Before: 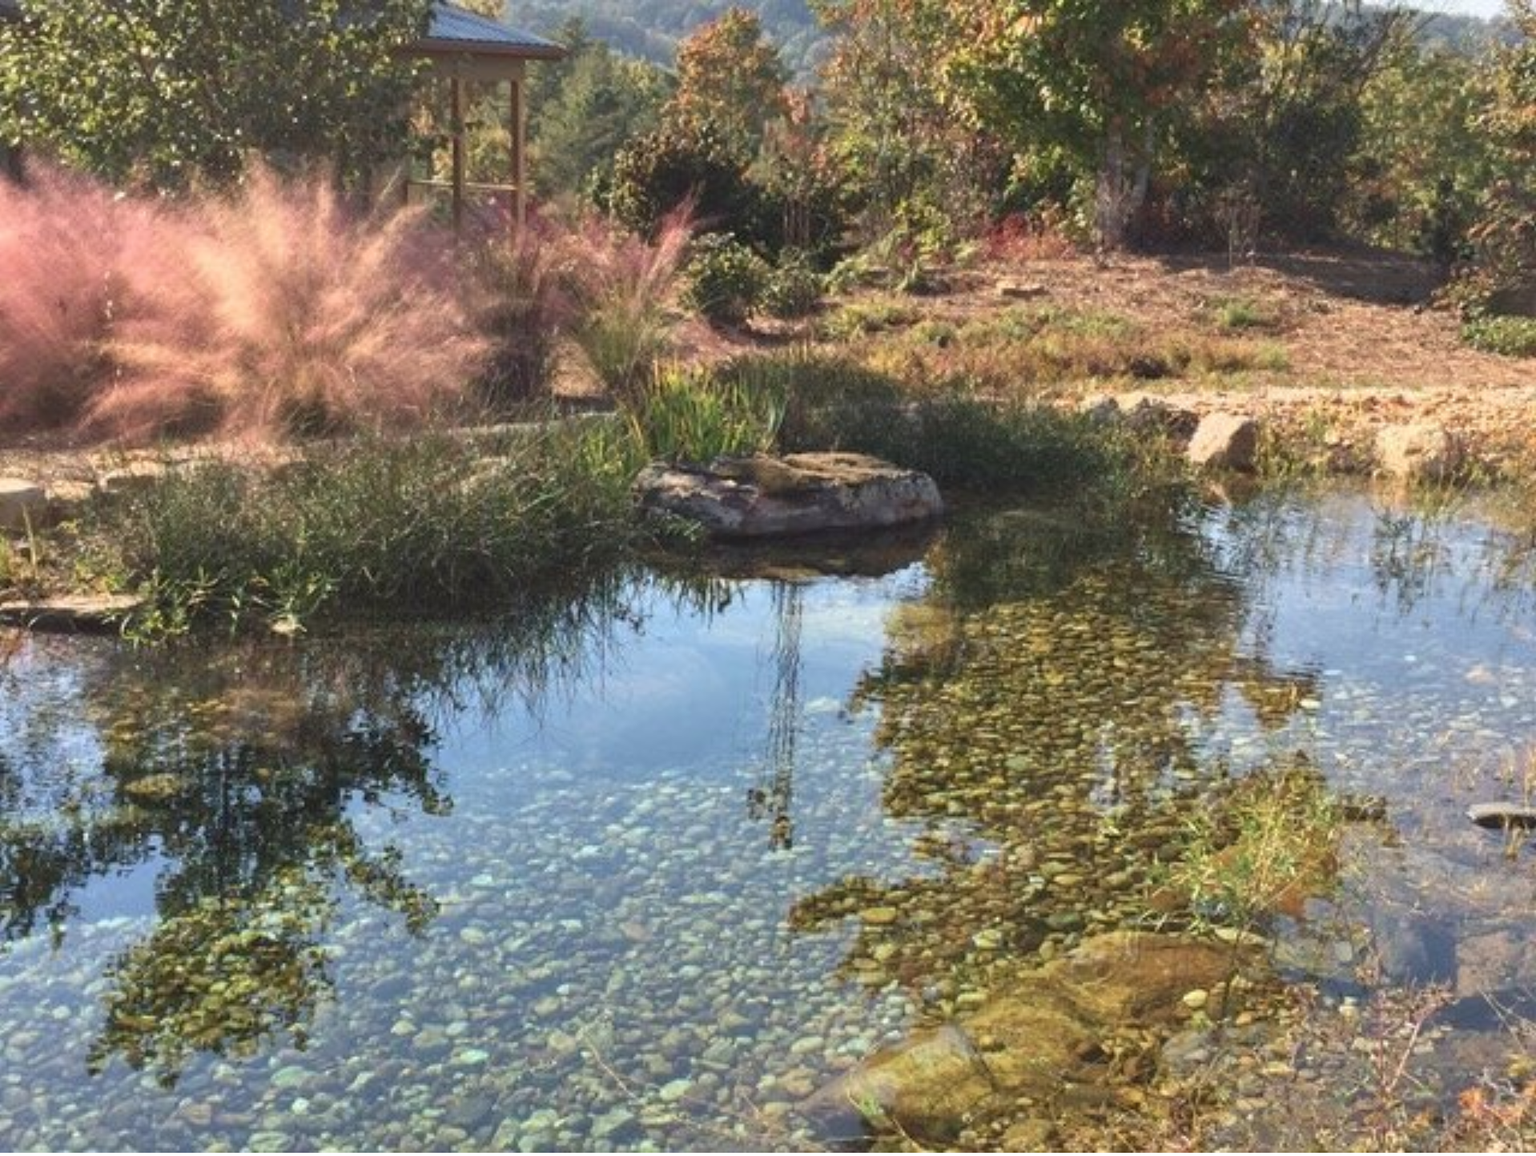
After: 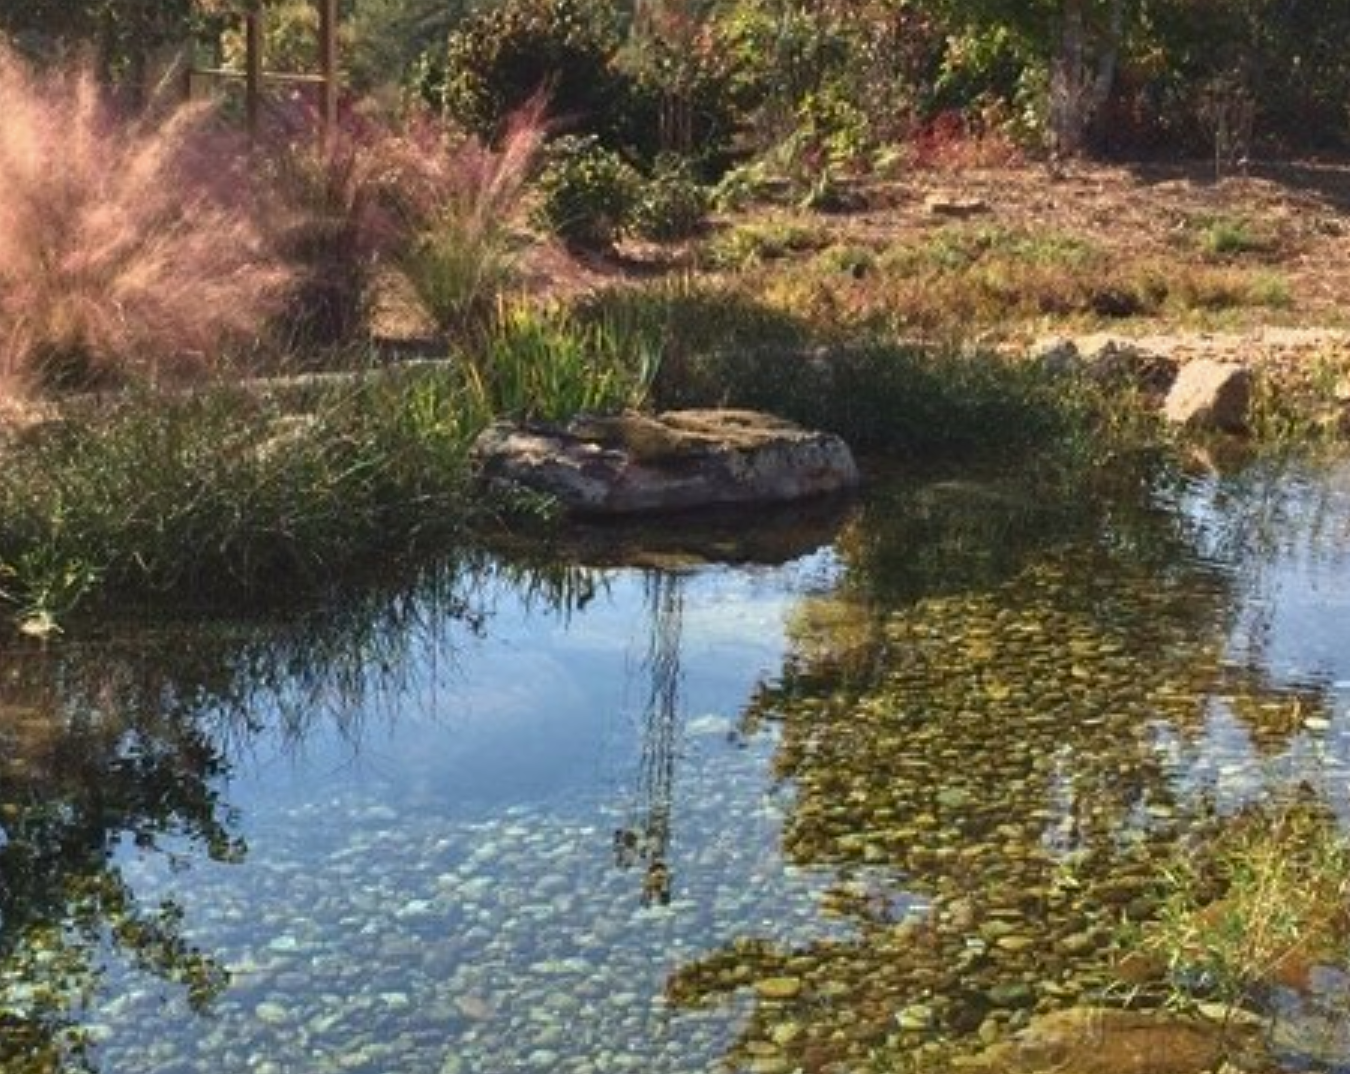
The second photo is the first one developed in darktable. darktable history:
contrast brightness saturation: brightness -0.099
crop and rotate: left 16.669%, top 10.851%, right 12.91%, bottom 14.718%
